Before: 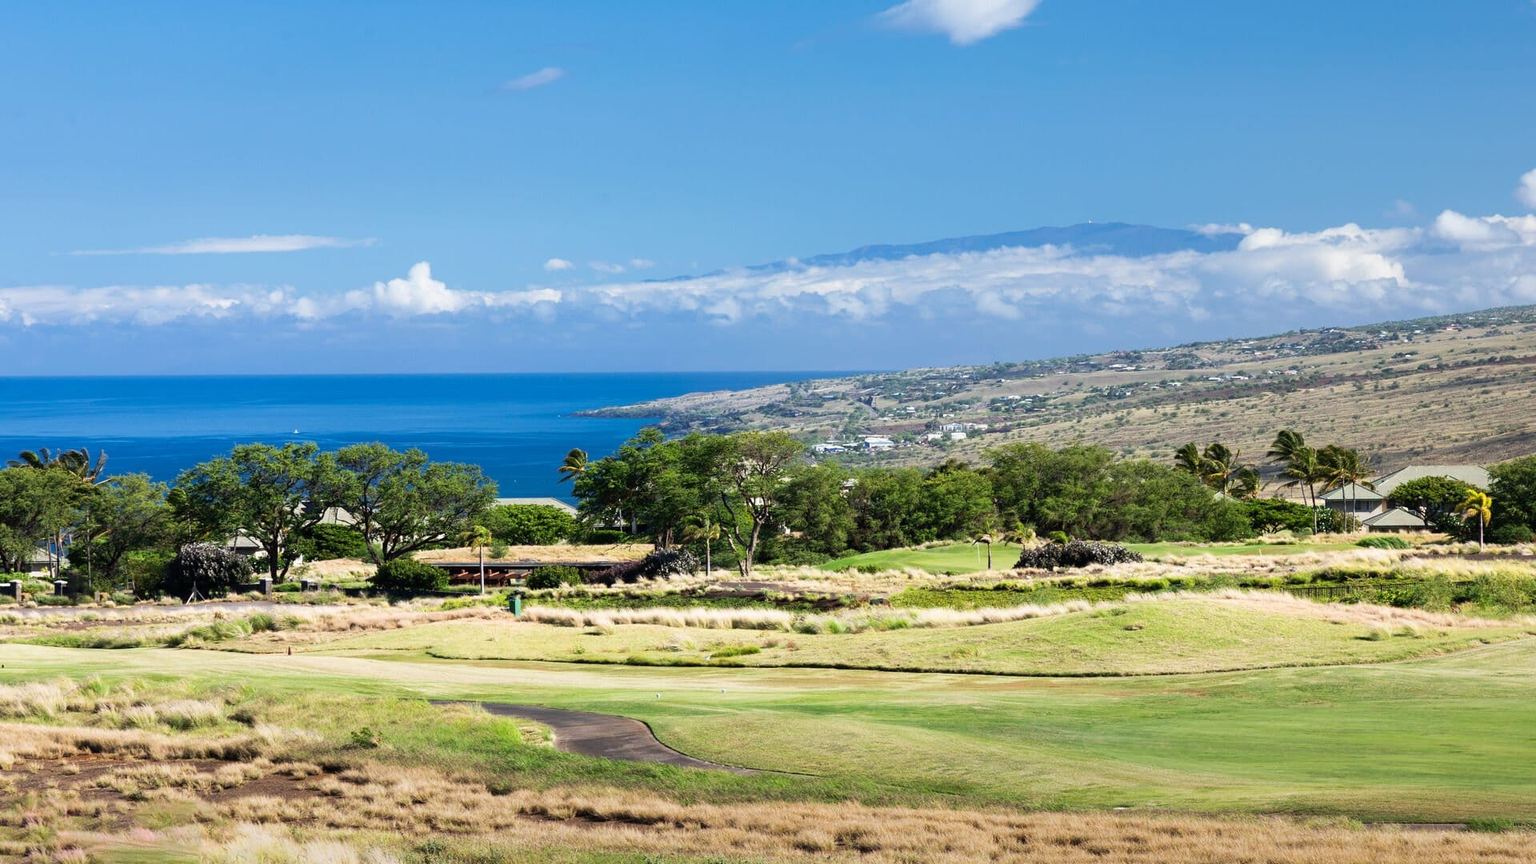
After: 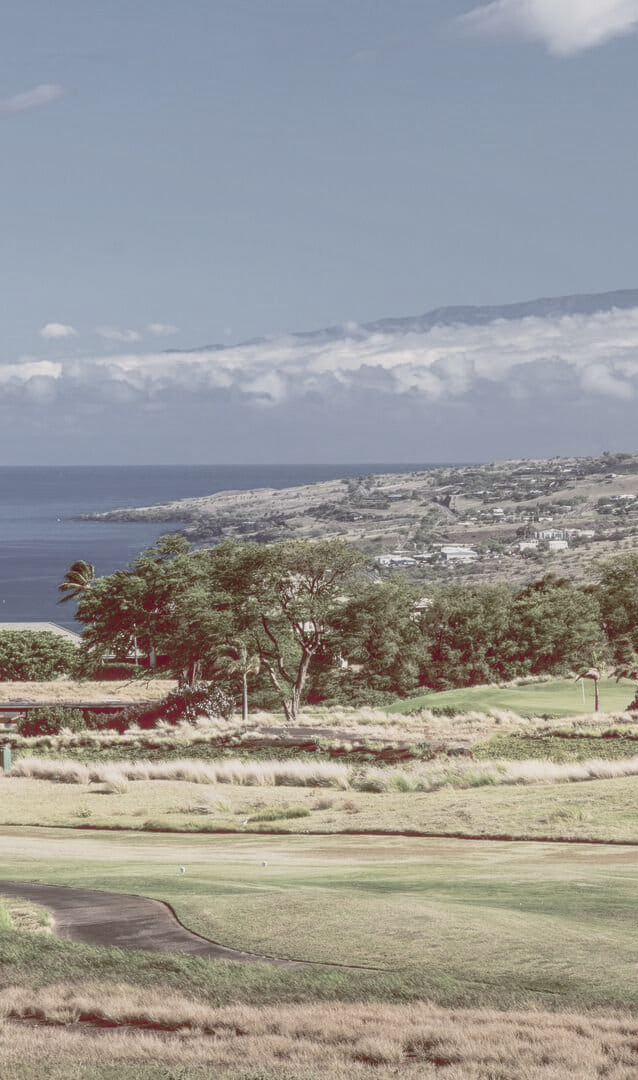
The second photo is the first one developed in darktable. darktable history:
color balance rgb: shadows lift › luminance 1%, shadows lift › chroma 0.2%, shadows lift › hue 20°, power › luminance 1%, power › chroma 0.4%, power › hue 34°, highlights gain › luminance 0.8%, highlights gain › chroma 0.4%, highlights gain › hue 44°, global offset › chroma 0.4%, global offset › hue 34°, white fulcrum 0.08 EV, linear chroma grading › shadows -7%, linear chroma grading › highlights -7%, linear chroma grading › global chroma -10%, linear chroma grading › mid-tones -8%, perceptual saturation grading › global saturation -28%, perceptual saturation grading › highlights -20%, perceptual saturation grading › mid-tones -24%, perceptual saturation grading › shadows -24%, perceptual brilliance grading › global brilliance -1%, perceptual brilliance grading › highlights -1%, perceptual brilliance grading › mid-tones -1%, perceptual brilliance grading › shadows -1%, global vibrance -17%, contrast -6%
crop: left 33.36%, right 33.36%
local contrast: highlights 73%, shadows 15%, midtone range 0.197
